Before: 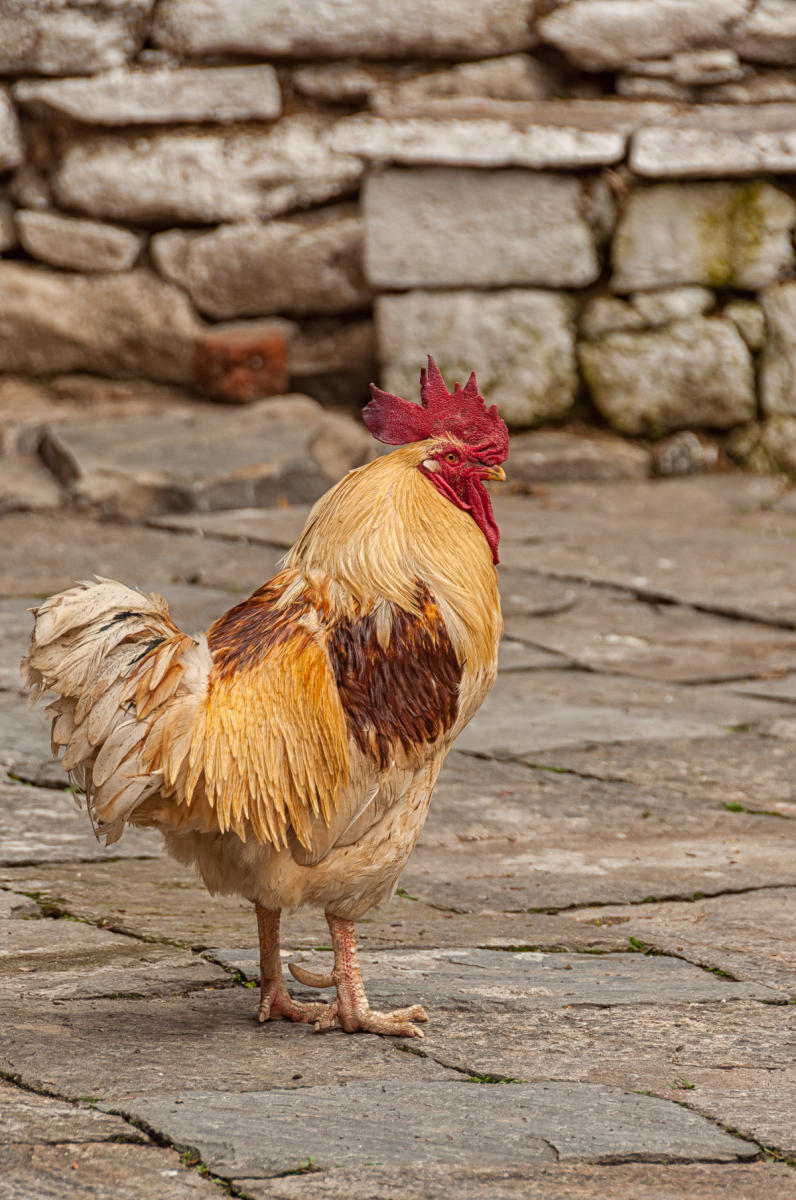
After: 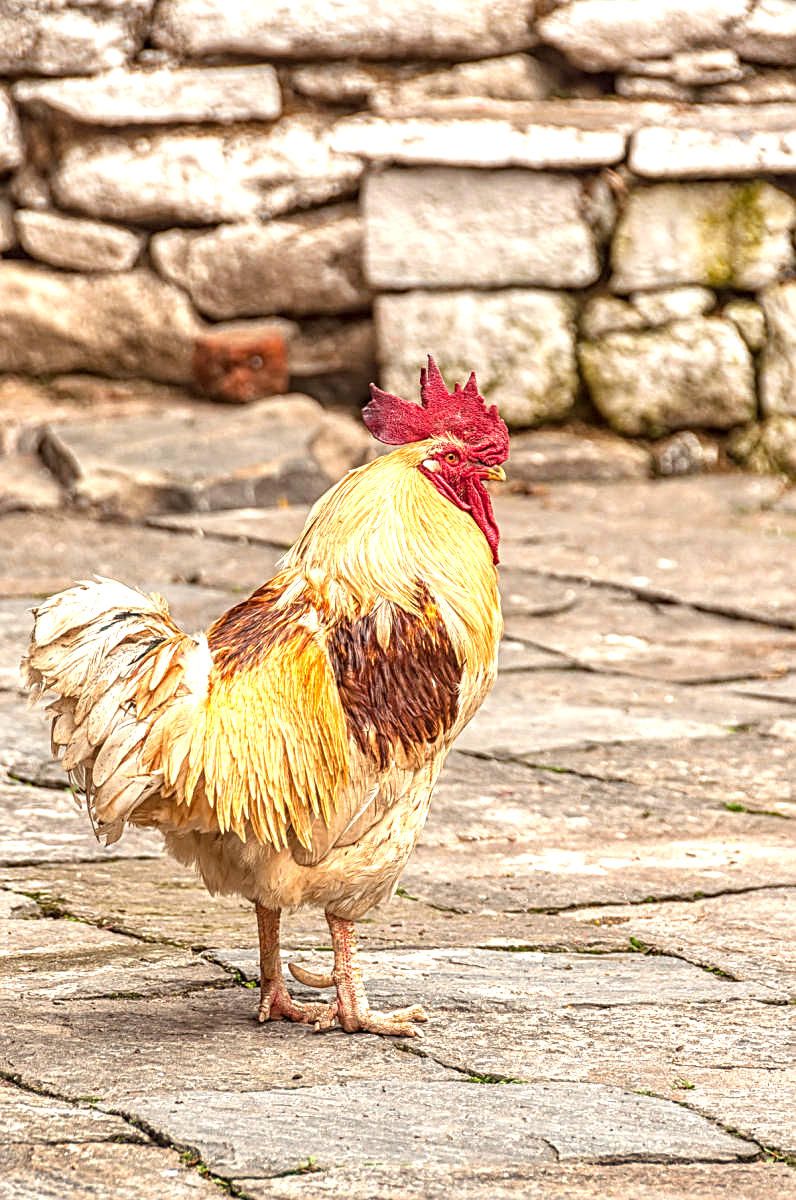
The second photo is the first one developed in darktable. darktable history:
sharpen: on, module defaults
exposure: black level correction 0, exposure 1.199 EV, compensate highlight preservation false
local contrast: detail 130%
